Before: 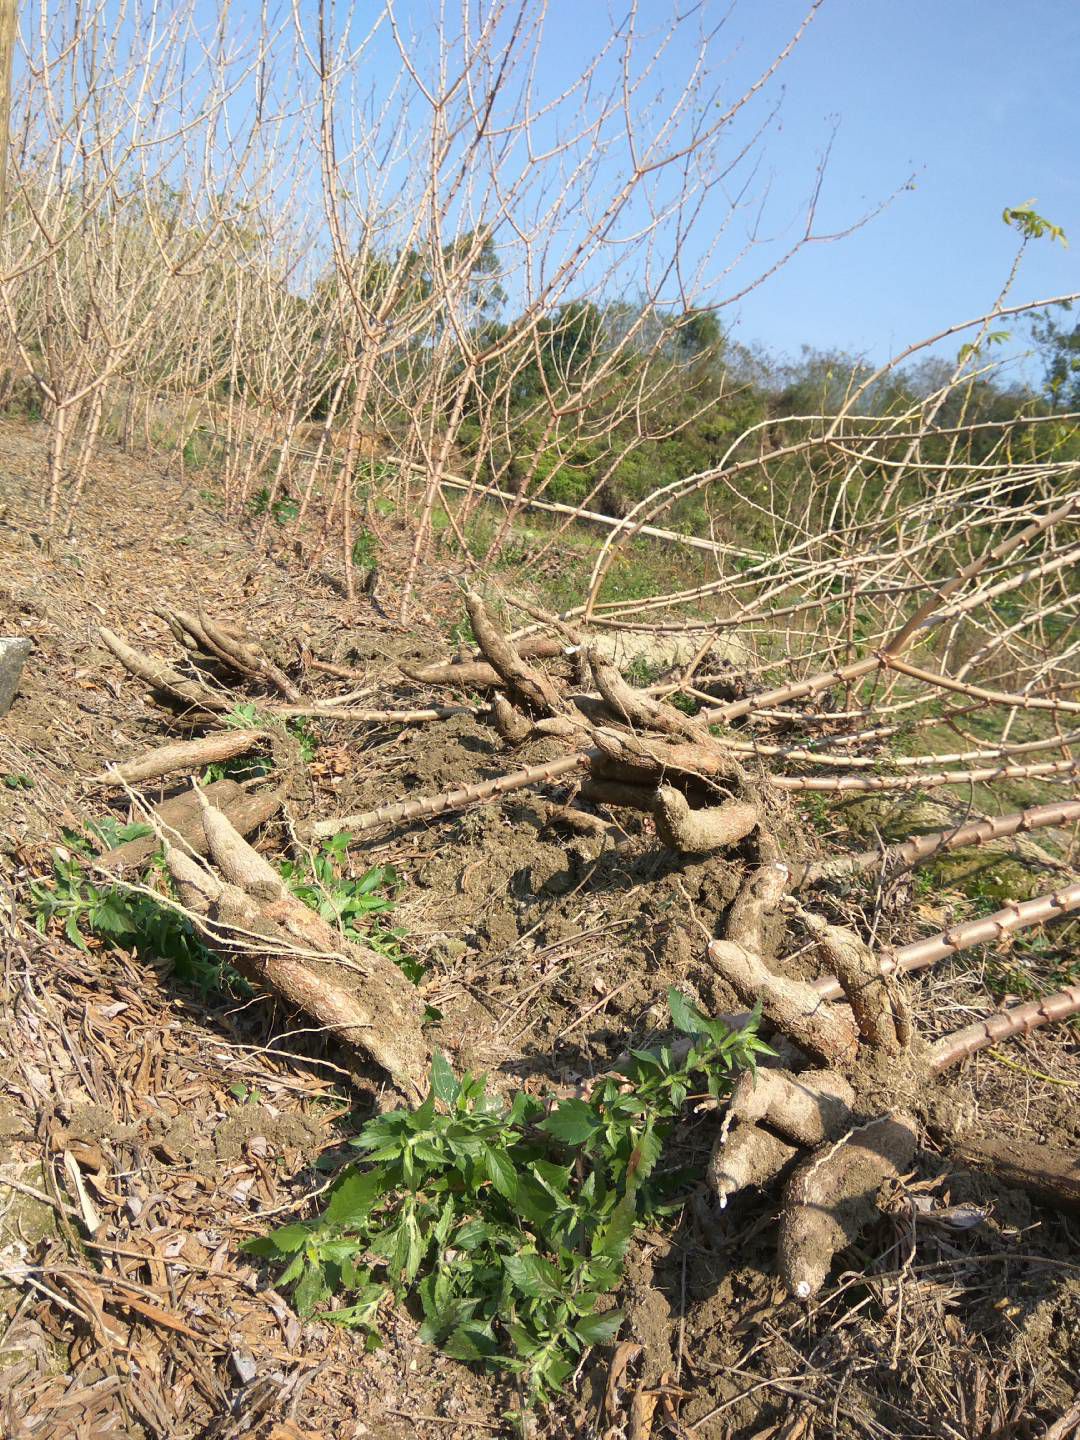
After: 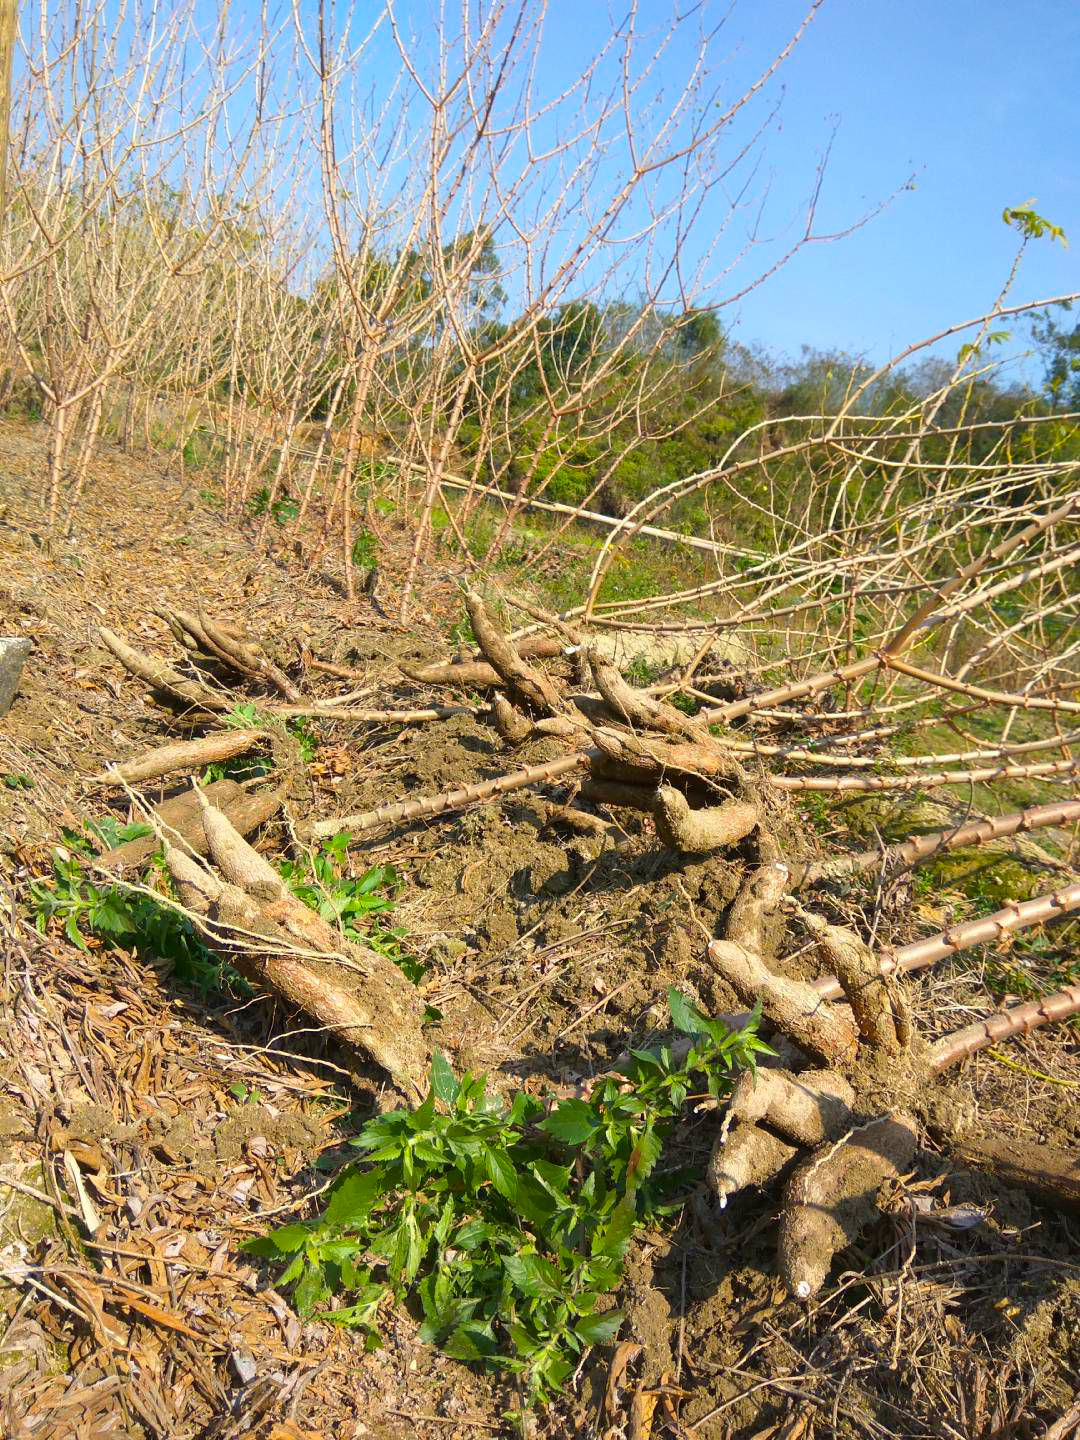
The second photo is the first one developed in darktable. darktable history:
color balance rgb: linear chroma grading › global chroma 15.141%, perceptual saturation grading › global saturation 25.061%
